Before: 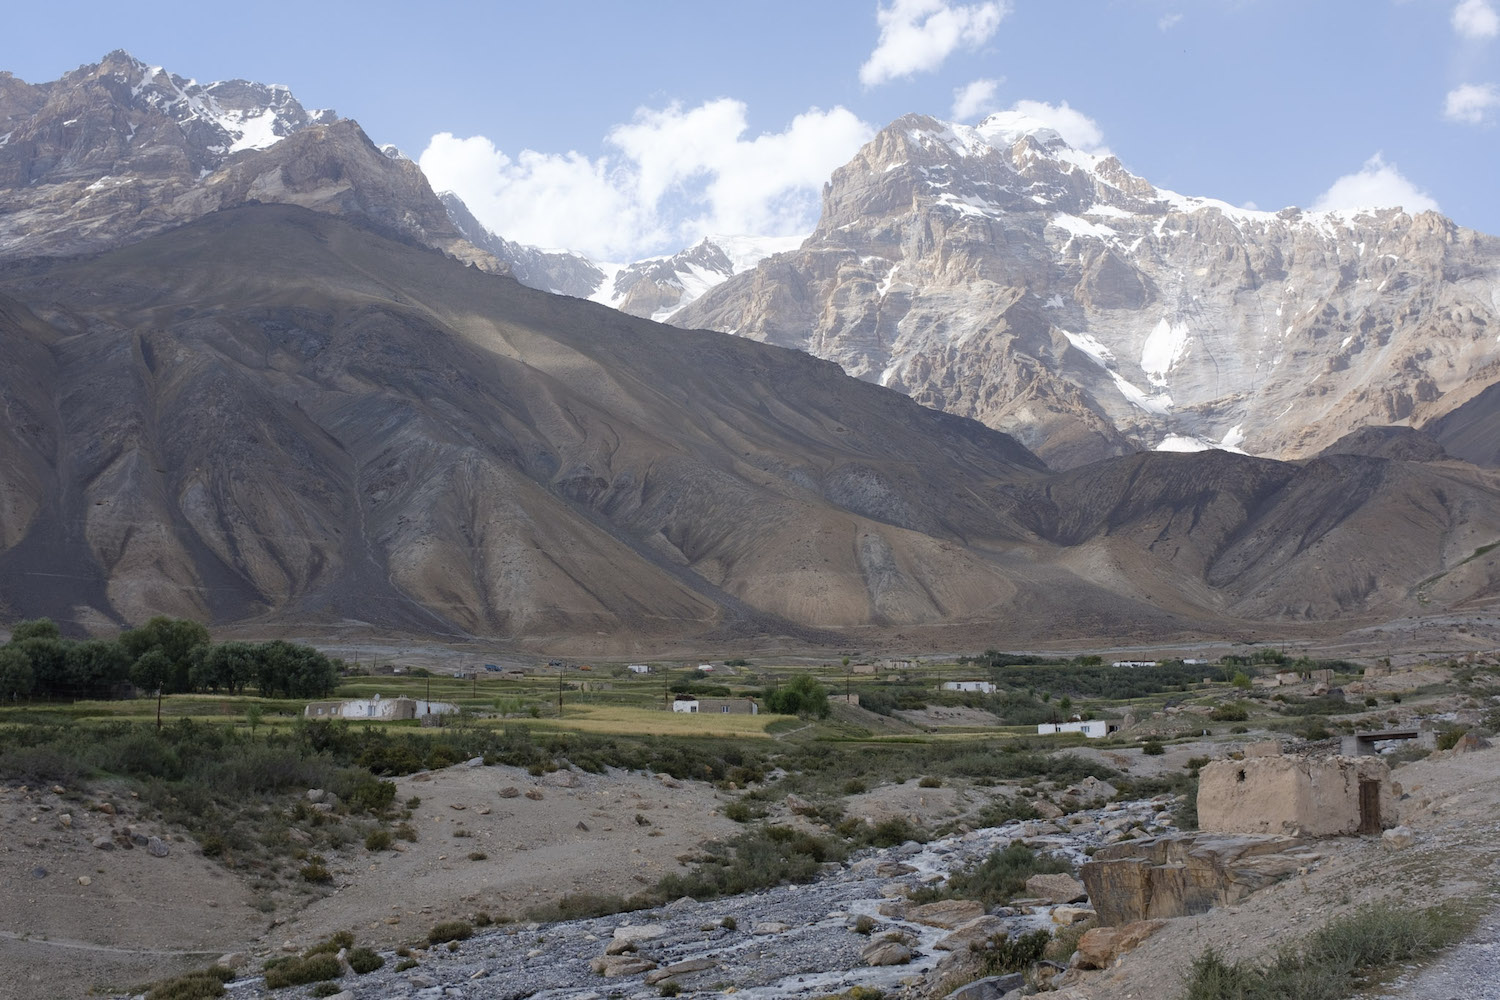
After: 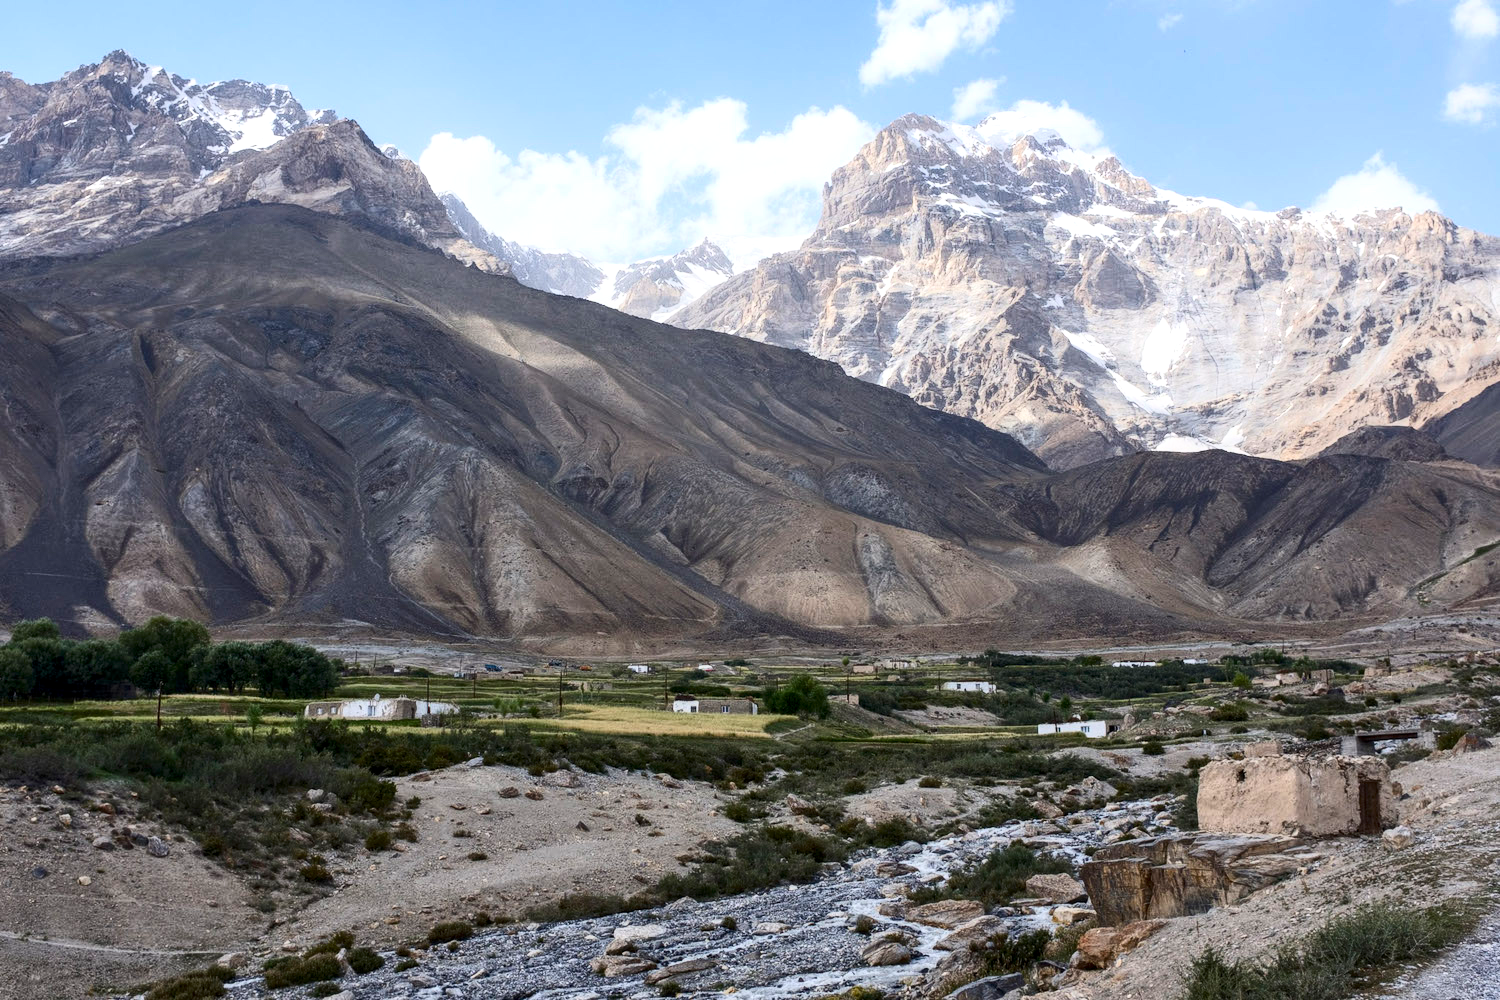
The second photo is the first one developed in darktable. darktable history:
shadows and highlights: low approximation 0.01, soften with gaussian
contrast brightness saturation: contrast 0.408, brightness 0.095, saturation 0.215
local contrast: on, module defaults
